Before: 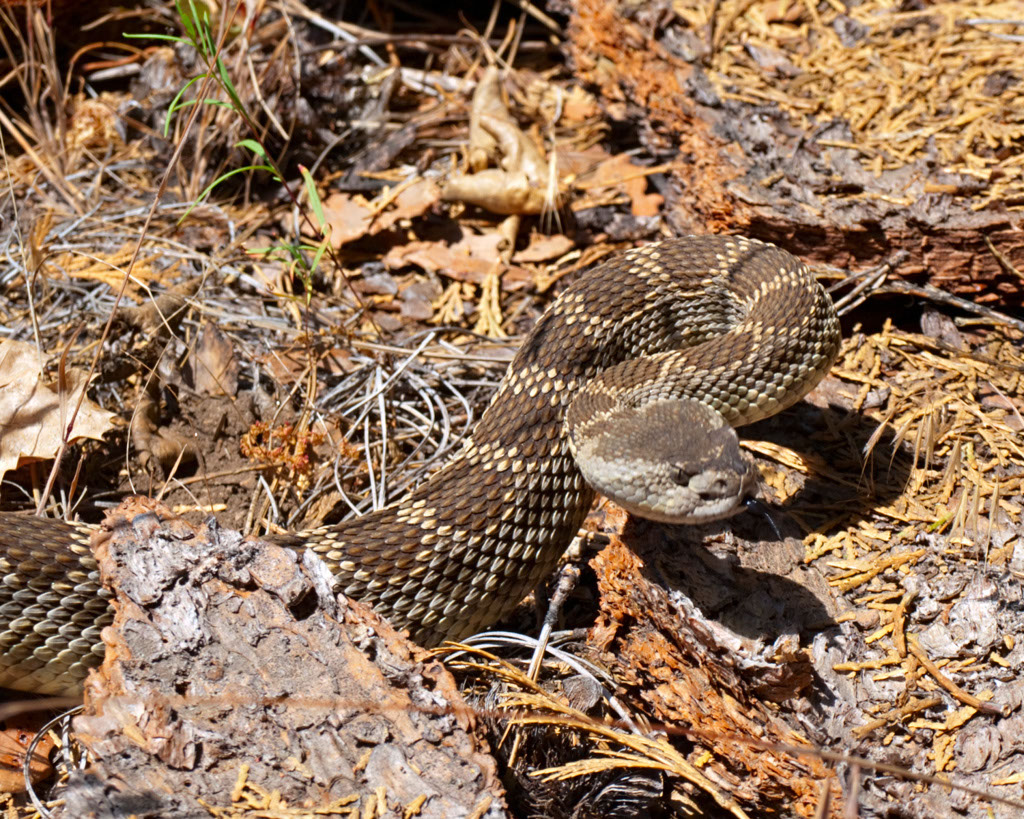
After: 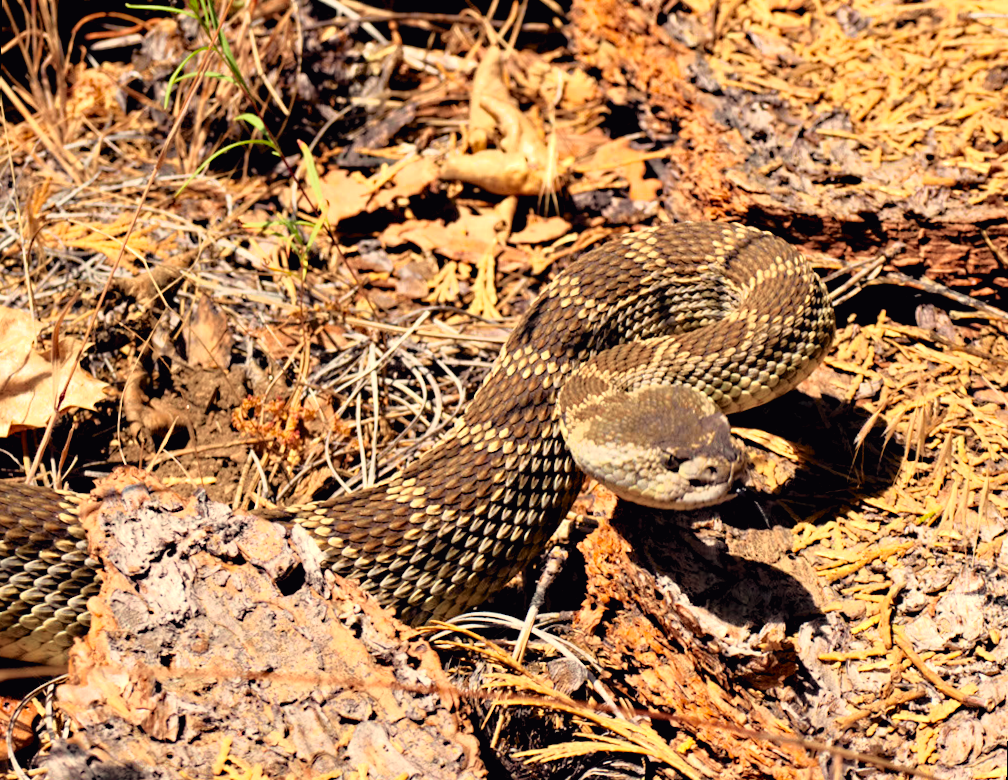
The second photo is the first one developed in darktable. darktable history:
haze removal: compatibility mode true, adaptive false
rgb levels: levels [[0.01, 0.419, 0.839], [0, 0.5, 1], [0, 0.5, 1]]
tone curve: curves: ch0 [(0, 0.009) (0.105, 0.08) (0.195, 0.18) (0.283, 0.316) (0.384, 0.434) (0.485, 0.531) (0.638, 0.69) (0.81, 0.872) (1, 0.977)]; ch1 [(0, 0) (0.161, 0.092) (0.35, 0.33) (0.379, 0.401) (0.456, 0.469) (0.498, 0.502) (0.52, 0.536) (0.586, 0.617) (0.635, 0.655) (1, 1)]; ch2 [(0, 0) (0.371, 0.362) (0.437, 0.437) (0.483, 0.484) (0.53, 0.515) (0.56, 0.571) (0.622, 0.606) (1, 1)], color space Lab, independent channels, preserve colors none
color correction: highlights a* 2.72, highlights b* 22.8
rotate and perspective: rotation 1.57°, crop left 0.018, crop right 0.982, crop top 0.039, crop bottom 0.961
